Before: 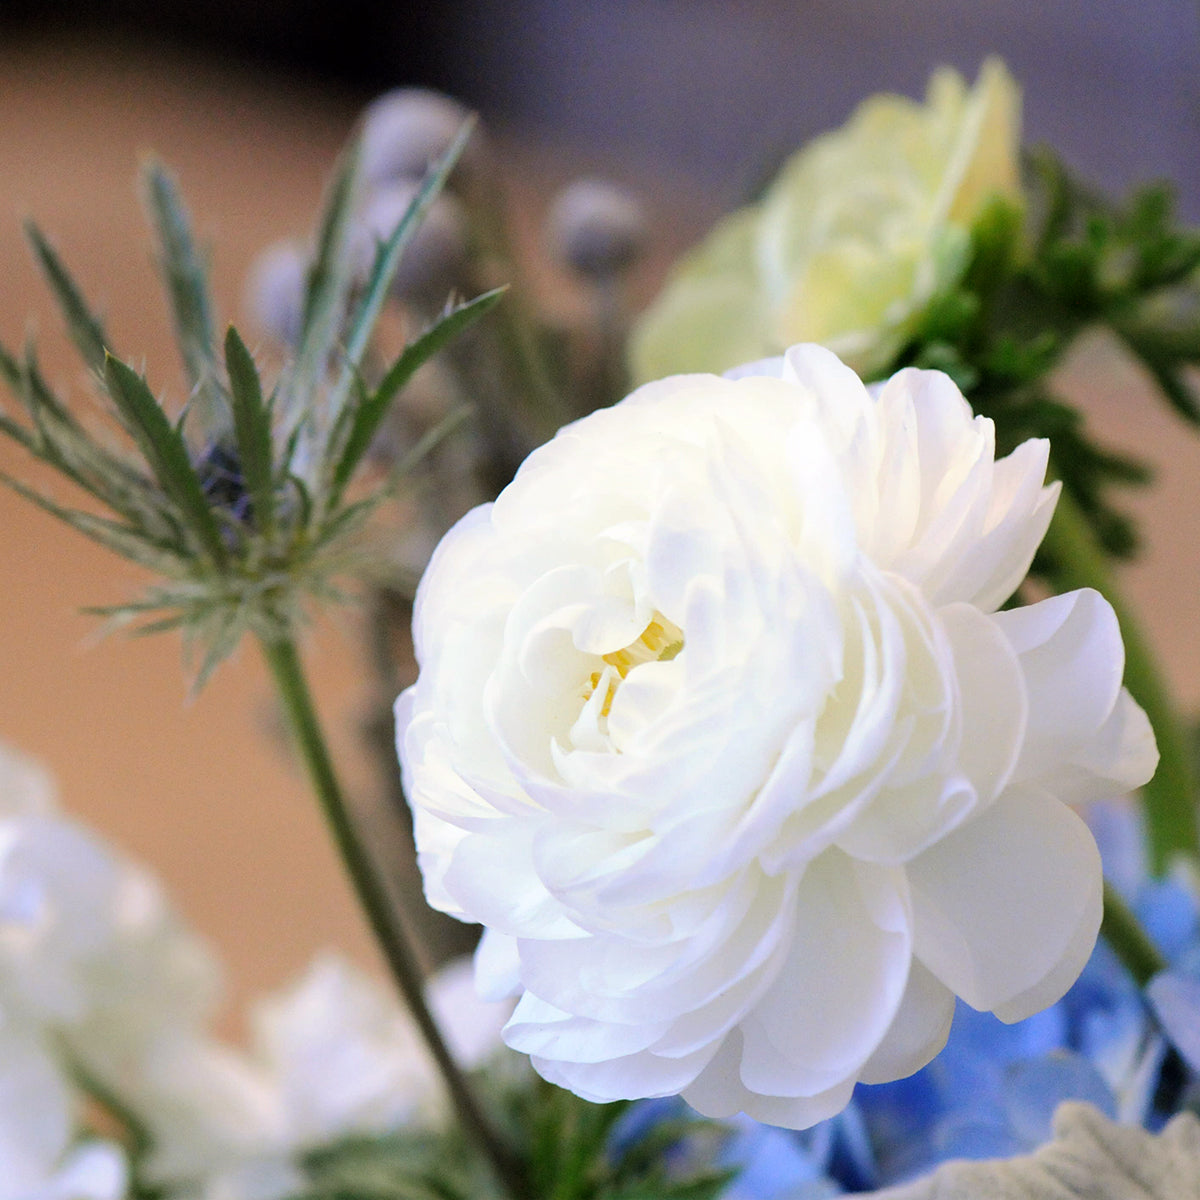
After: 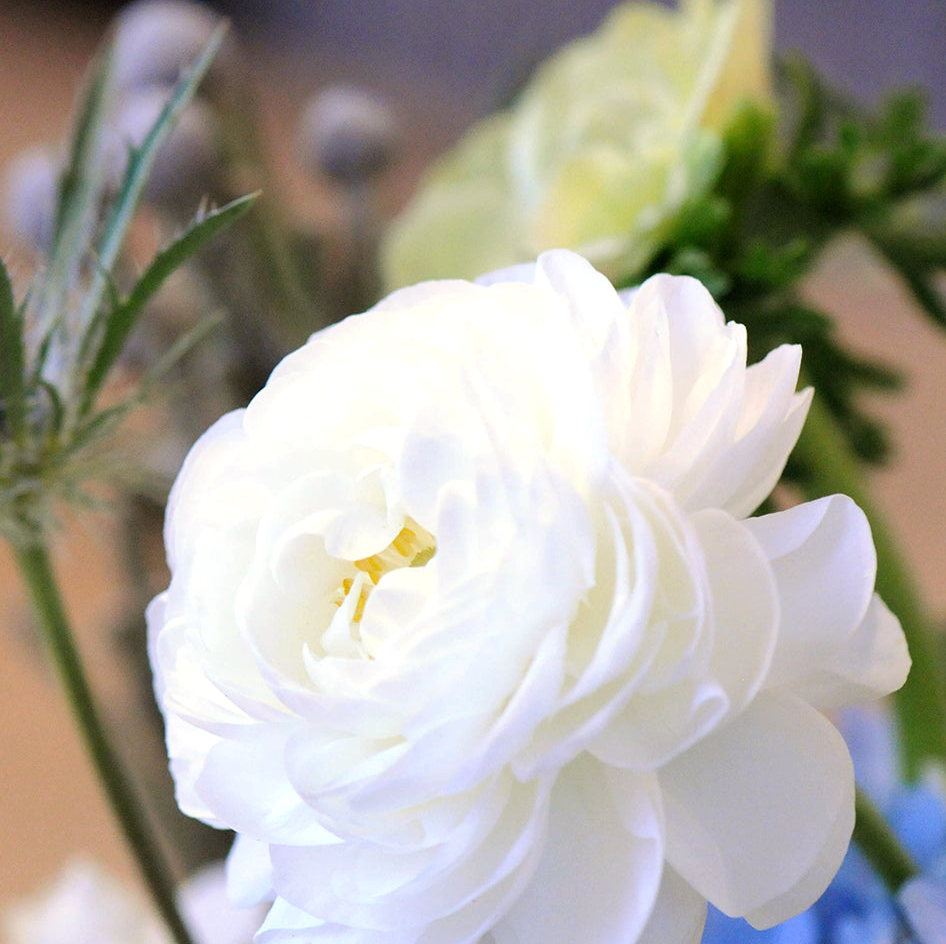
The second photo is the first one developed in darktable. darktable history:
tone equalizer: on, module defaults
crop and rotate: left 20.74%, top 7.912%, right 0.375%, bottom 13.378%
exposure: exposure 0.127 EV, compensate highlight preservation false
